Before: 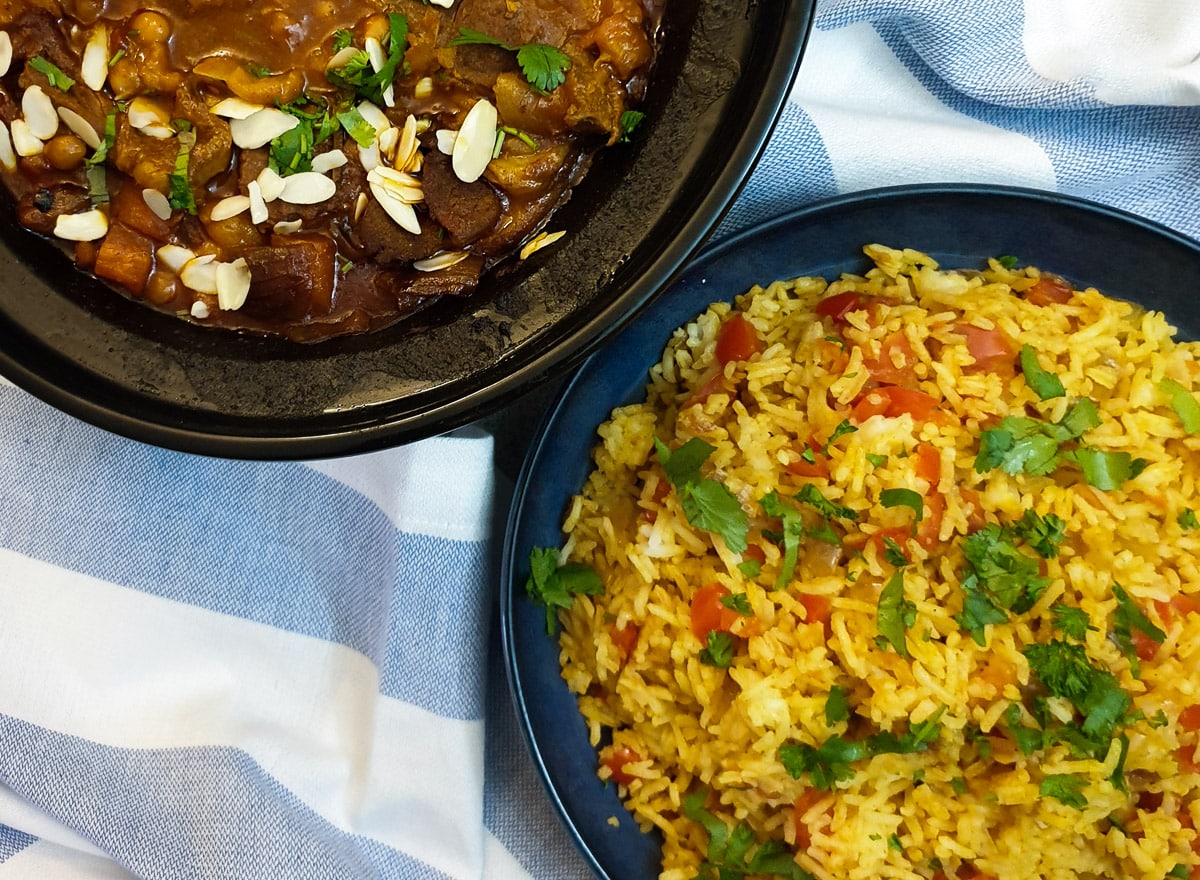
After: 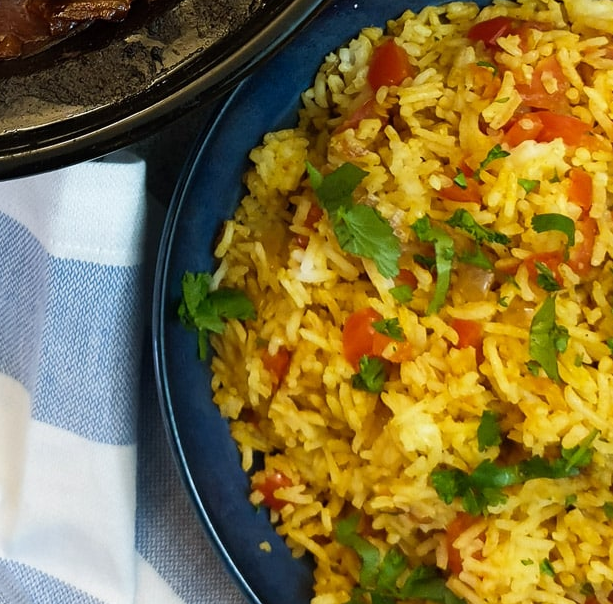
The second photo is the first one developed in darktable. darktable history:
crop and rotate: left 29.047%, top 31.306%, right 19.819%
